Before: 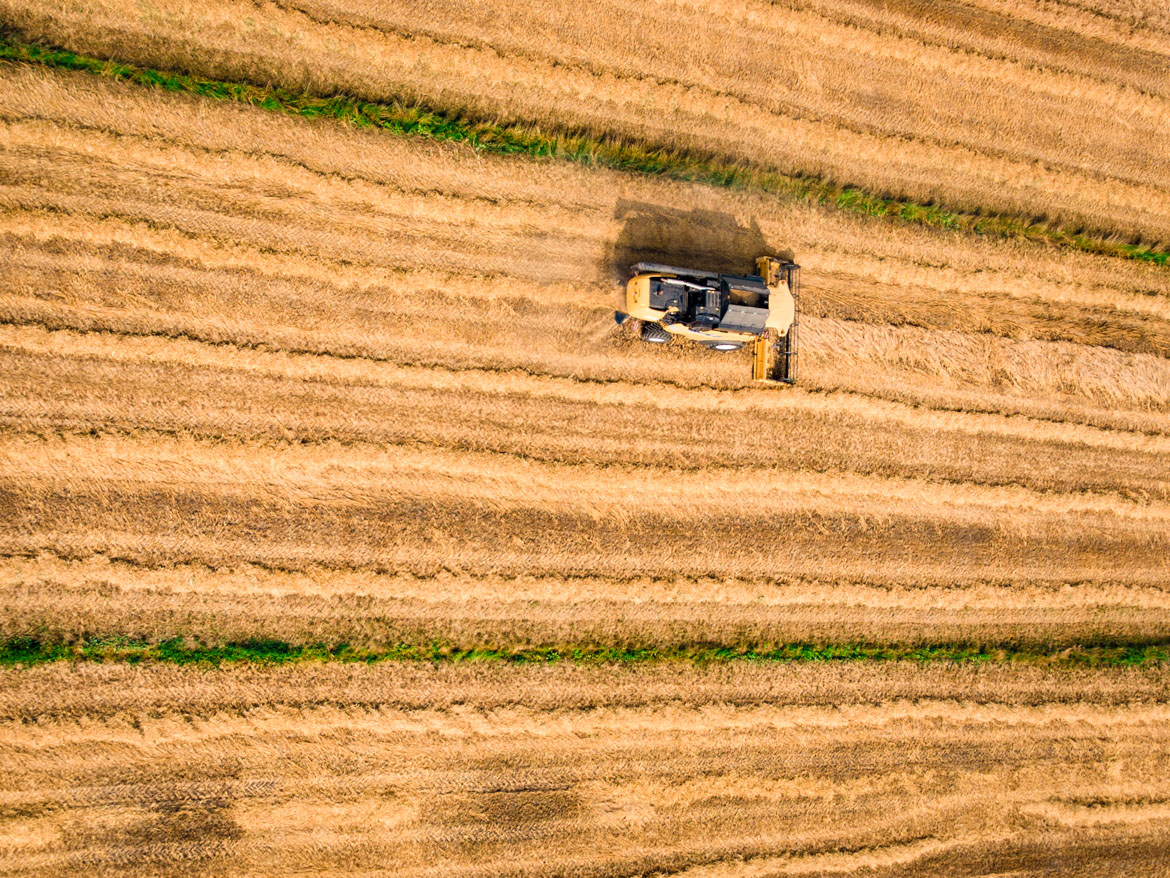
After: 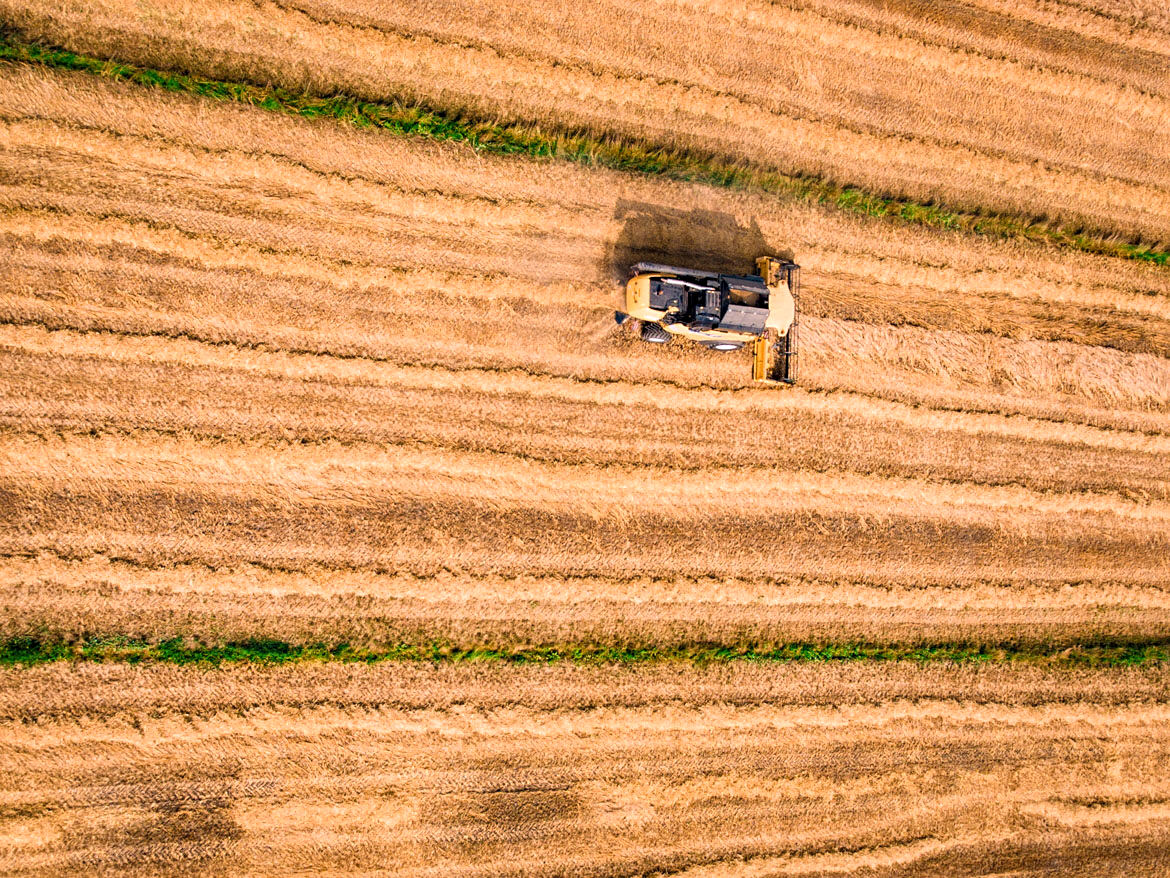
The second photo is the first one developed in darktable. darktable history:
sharpen: amount 0.2
white balance: red 1.05, blue 1.072
local contrast: highlights 100%, shadows 100%, detail 120%, midtone range 0.2
